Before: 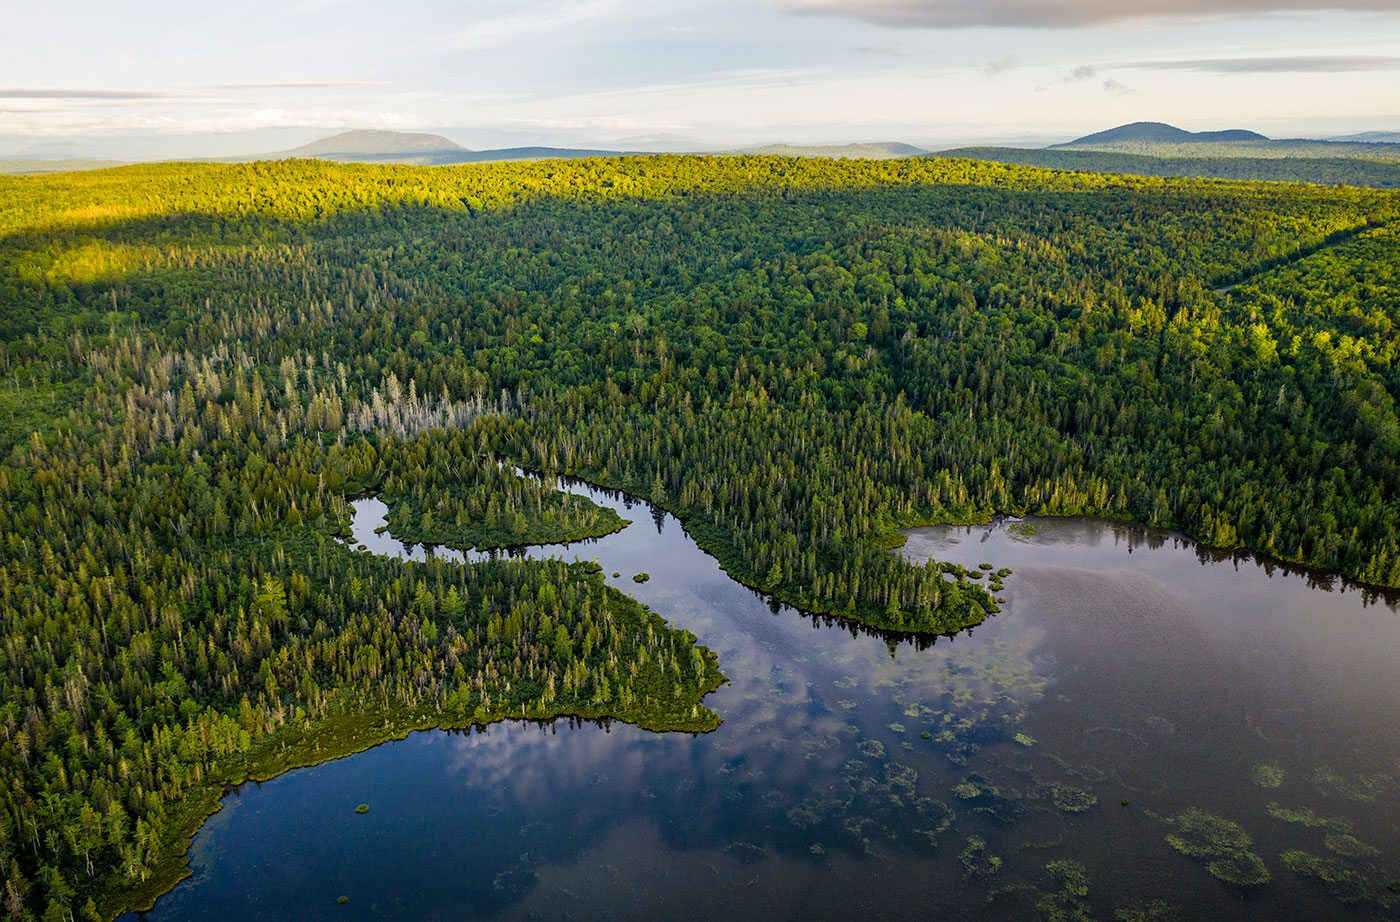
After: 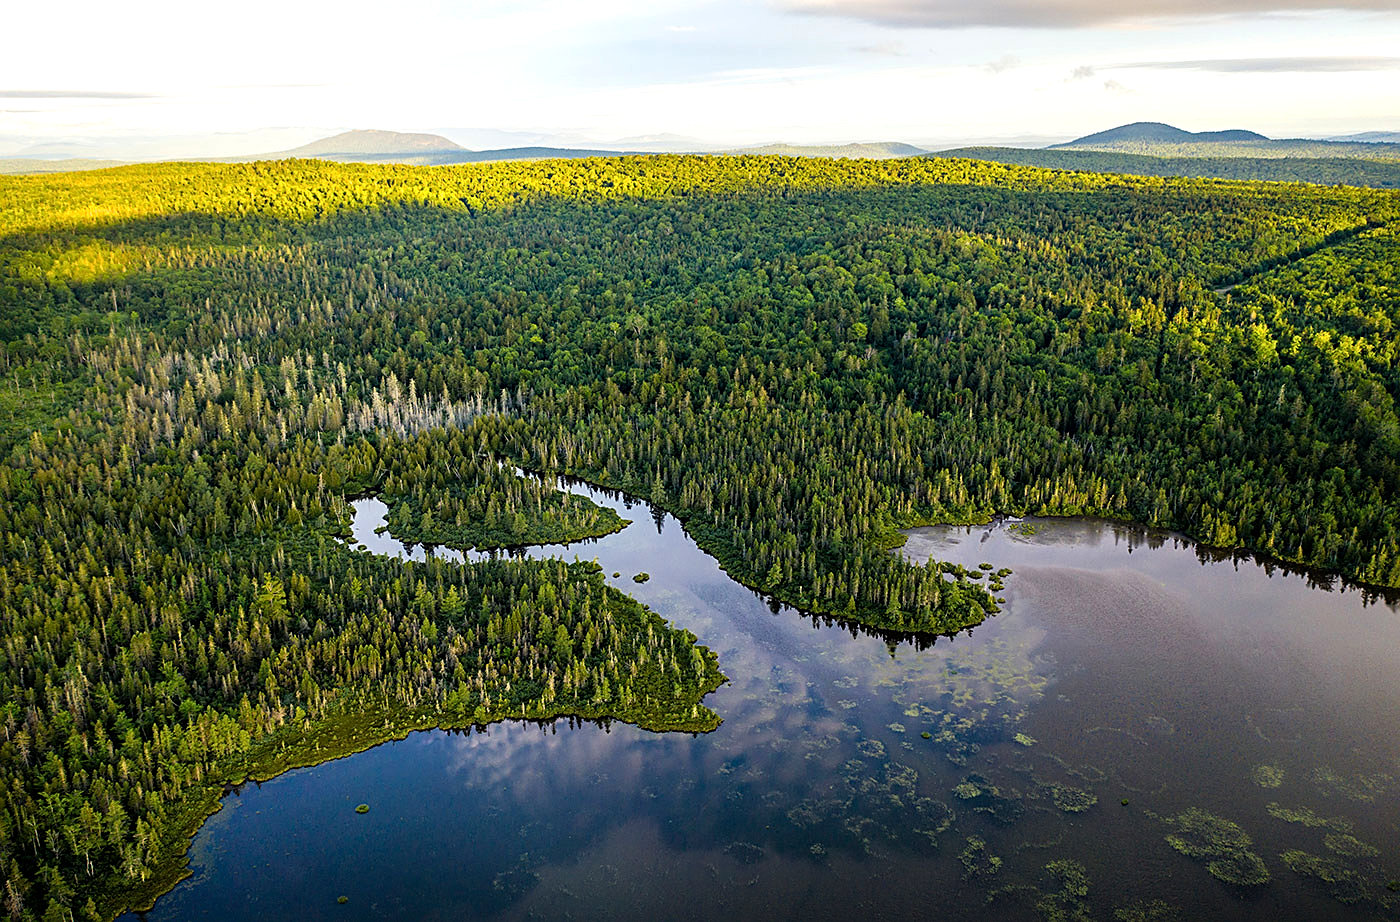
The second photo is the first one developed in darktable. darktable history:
sharpen: on, module defaults
tone equalizer: -8 EV -0.379 EV, -7 EV -0.38 EV, -6 EV -0.312 EV, -5 EV -0.26 EV, -3 EV 0.243 EV, -2 EV 0.361 EV, -1 EV 0.411 EV, +0 EV 0.411 EV
